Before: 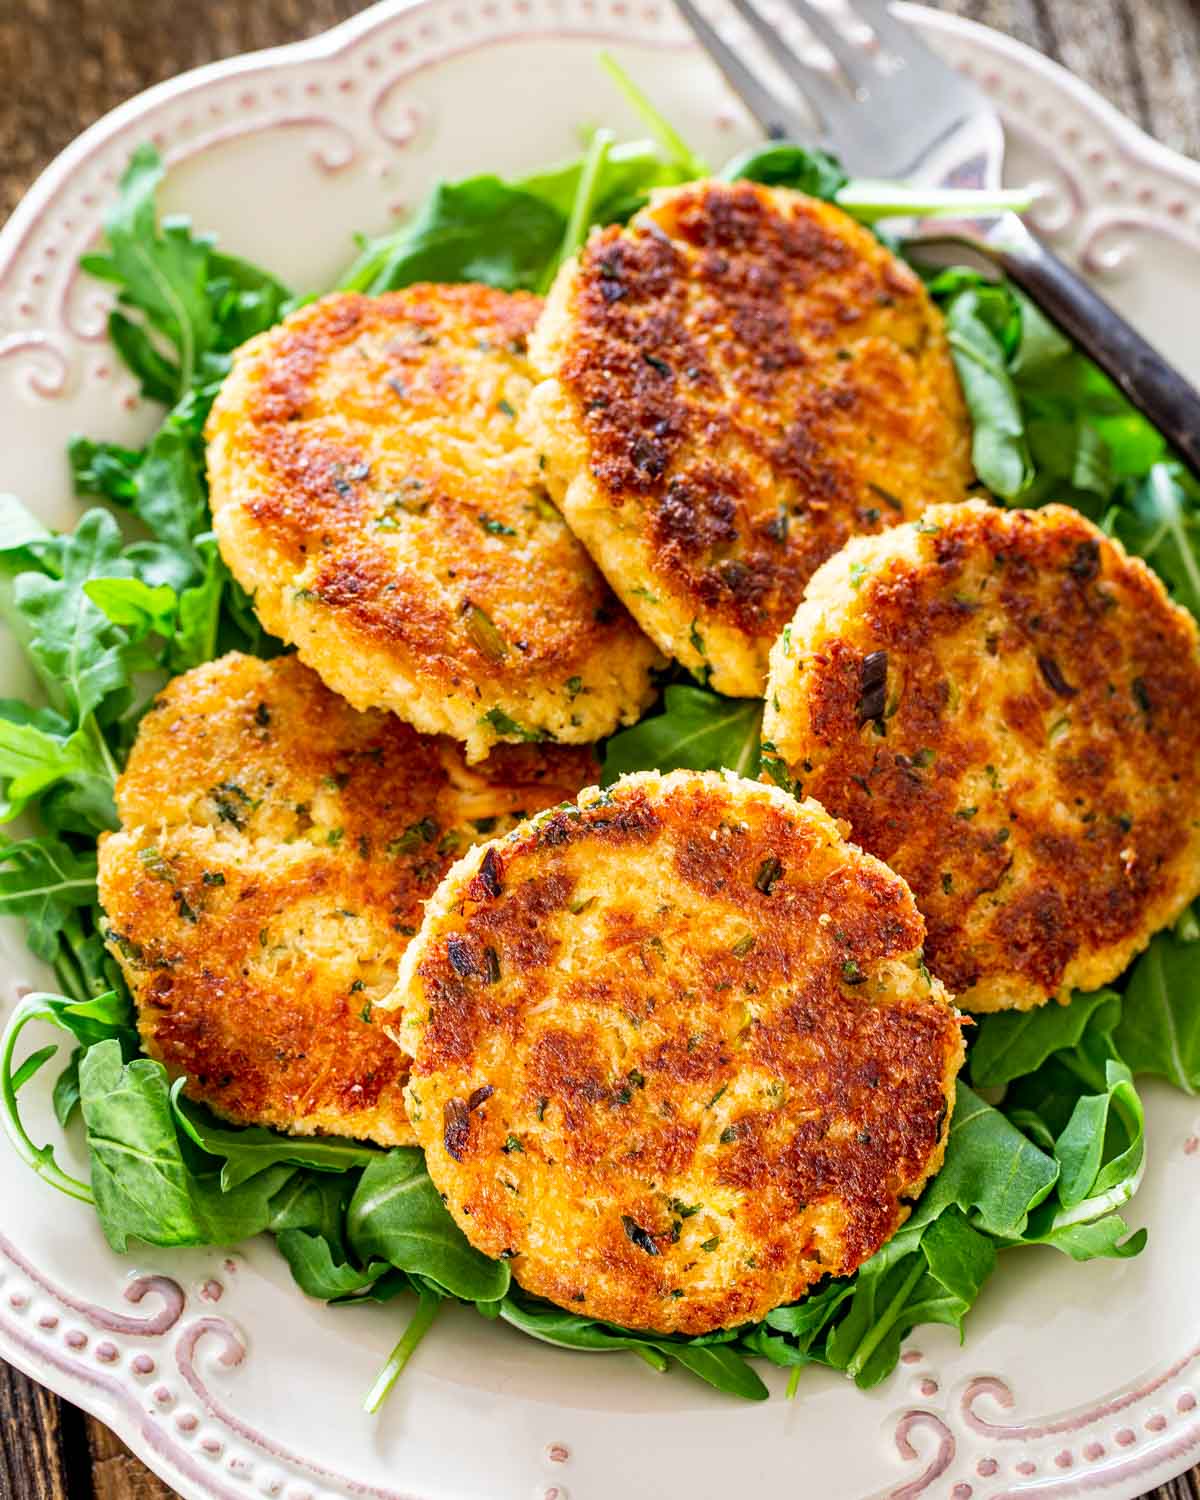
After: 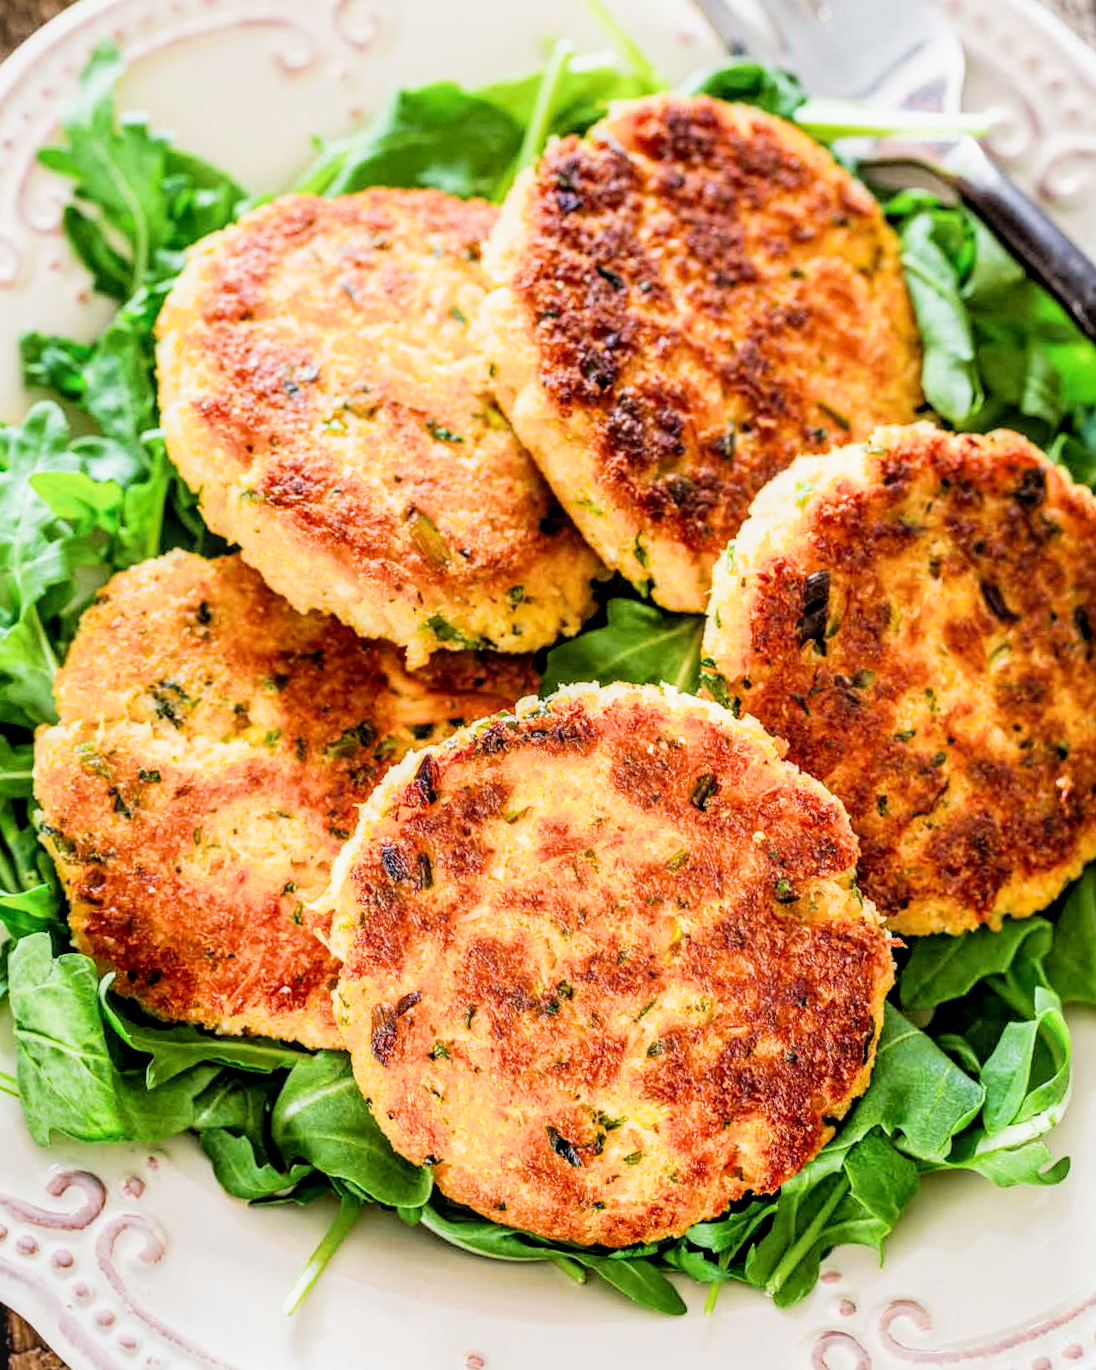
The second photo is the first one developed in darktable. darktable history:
filmic rgb: black relative exposure -5.14 EV, white relative exposure 3.96 EV, threshold 3.03 EV, hardness 2.89, contrast 1.301, highlights saturation mix -30.7%, enable highlight reconstruction true
exposure: exposure 0.603 EV, compensate exposure bias true, compensate highlight preservation false
contrast equalizer: octaves 7, y [[0.6 ×6], [0.55 ×6], [0 ×6], [0 ×6], [0 ×6]], mix -0.369
local contrast: detail 130%
crop and rotate: angle -1.95°, left 3.16%, top 4.181%, right 1.619%, bottom 0.612%
